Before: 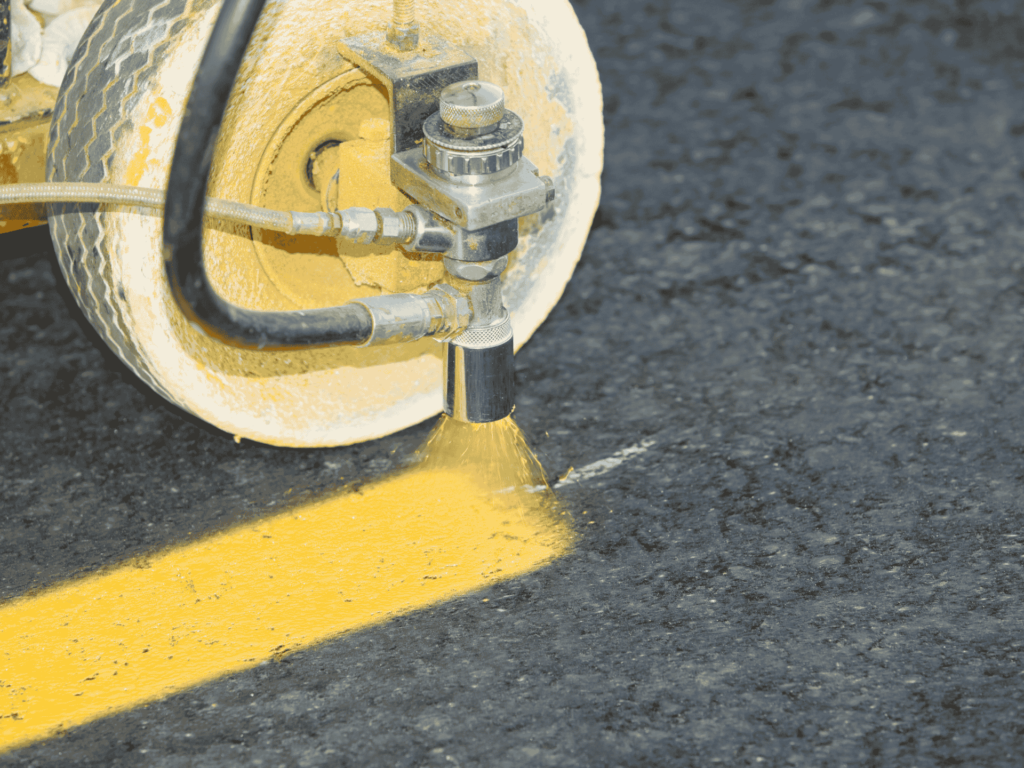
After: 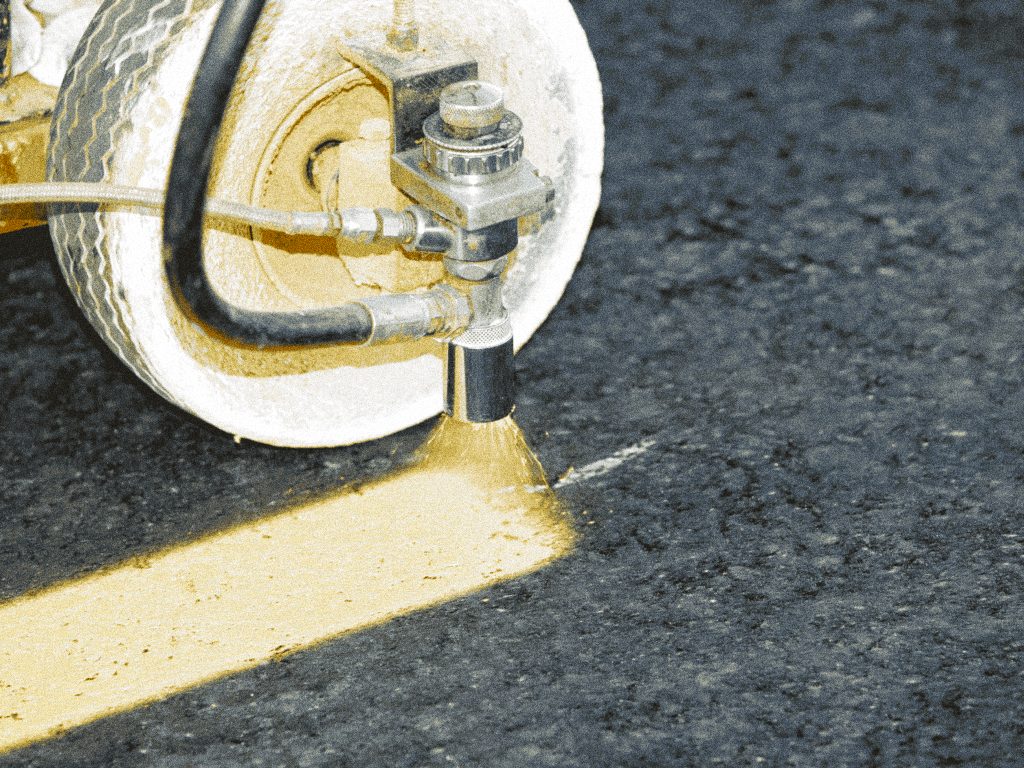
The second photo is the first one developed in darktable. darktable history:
filmic rgb: black relative exposure -8.2 EV, white relative exposure 2.2 EV, threshold 3 EV, hardness 7.11, latitude 75%, contrast 1.325, highlights saturation mix -2%, shadows ↔ highlights balance 30%, preserve chrominance no, color science v5 (2021), contrast in shadows safe, contrast in highlights safe, enable highlight reconstruction true
grain: coarseness 14.49 ISO, strength 48.04%, mid-tones bias 35%
